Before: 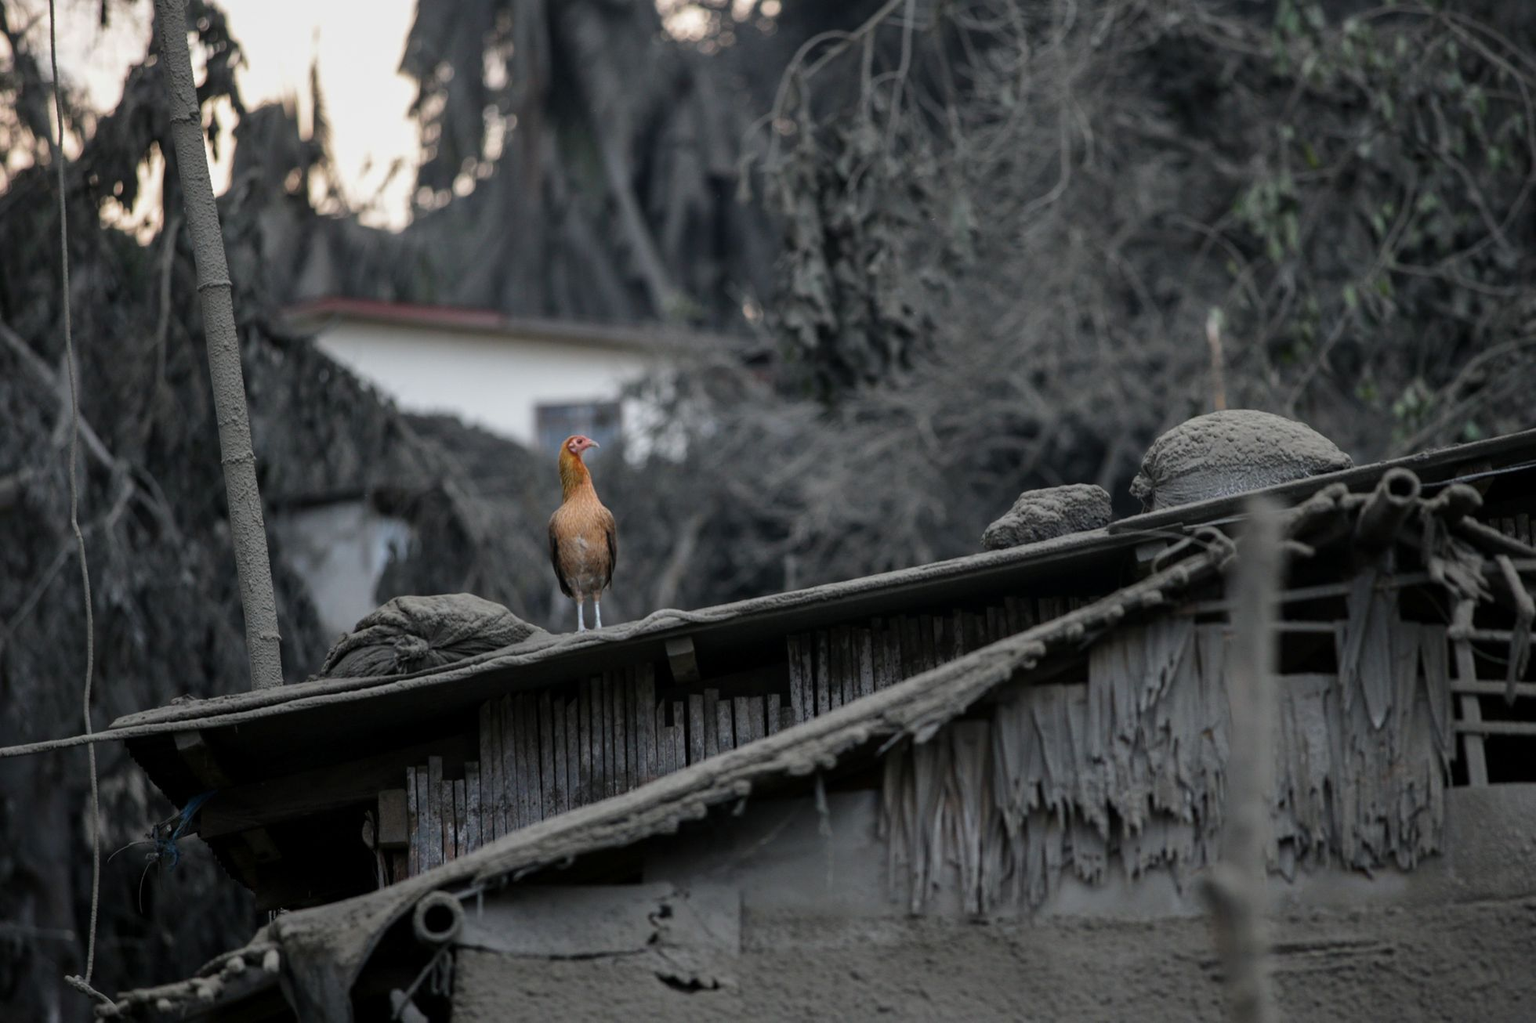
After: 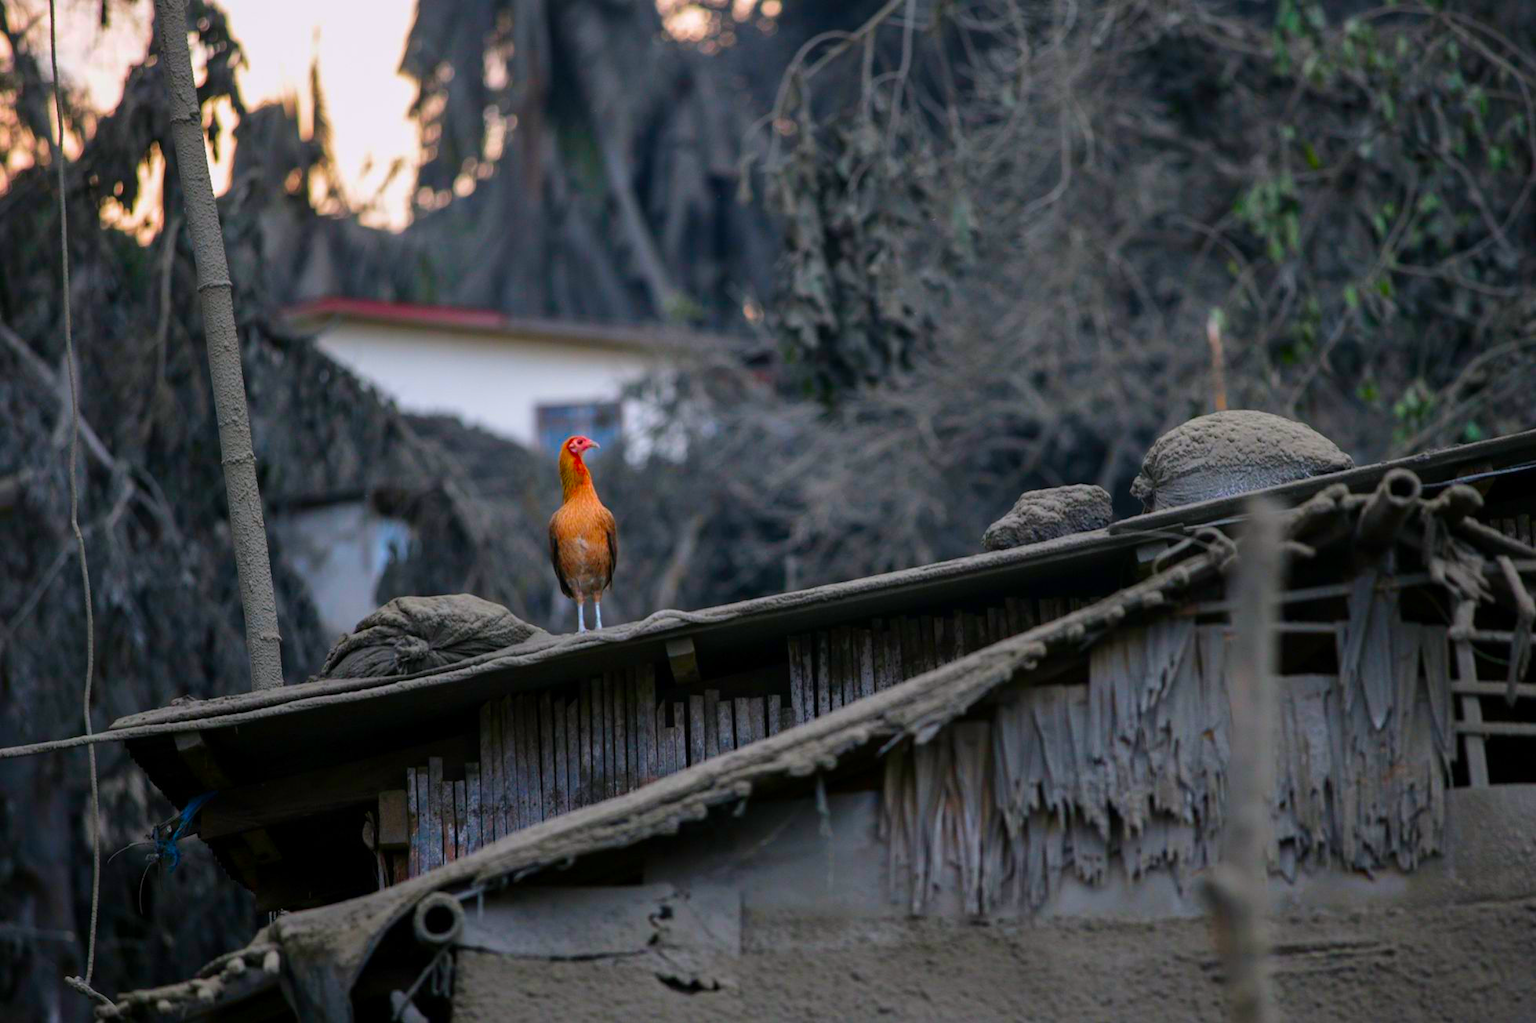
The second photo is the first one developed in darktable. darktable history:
color correction: highlights a* 1.59, highlights b* -1.7, saturation 2.48
